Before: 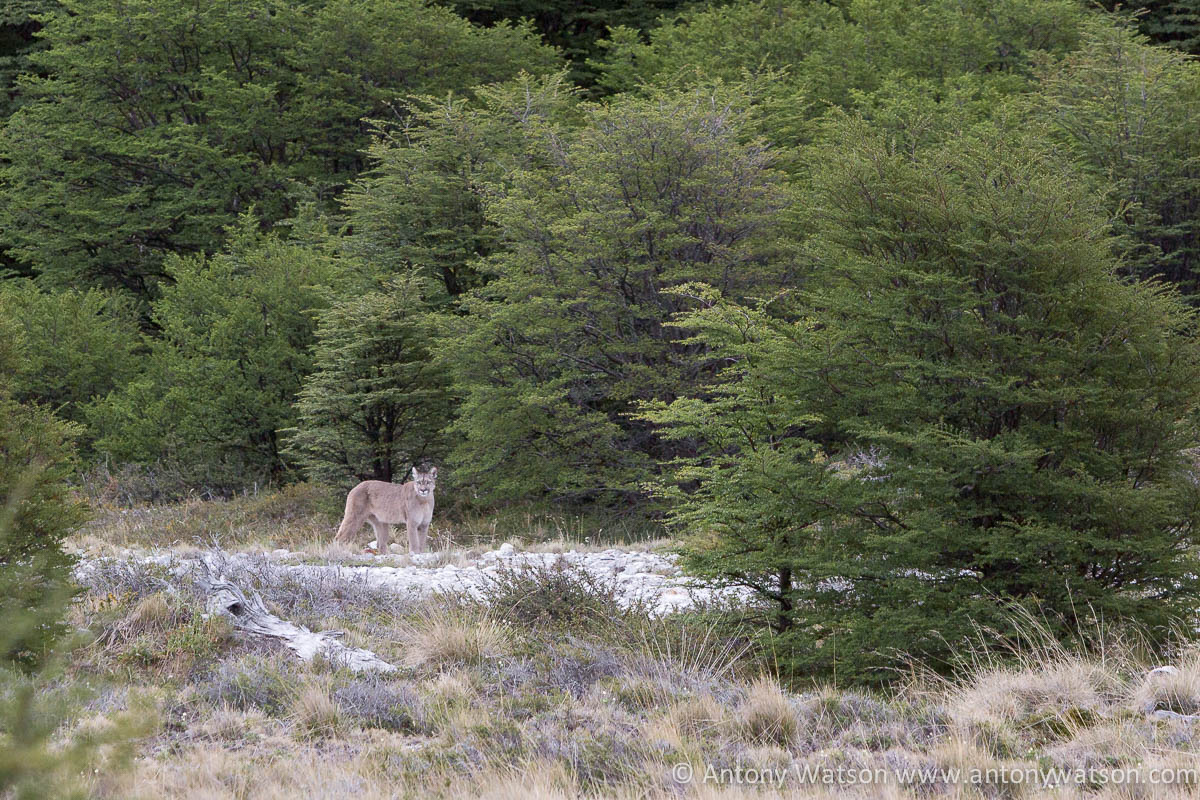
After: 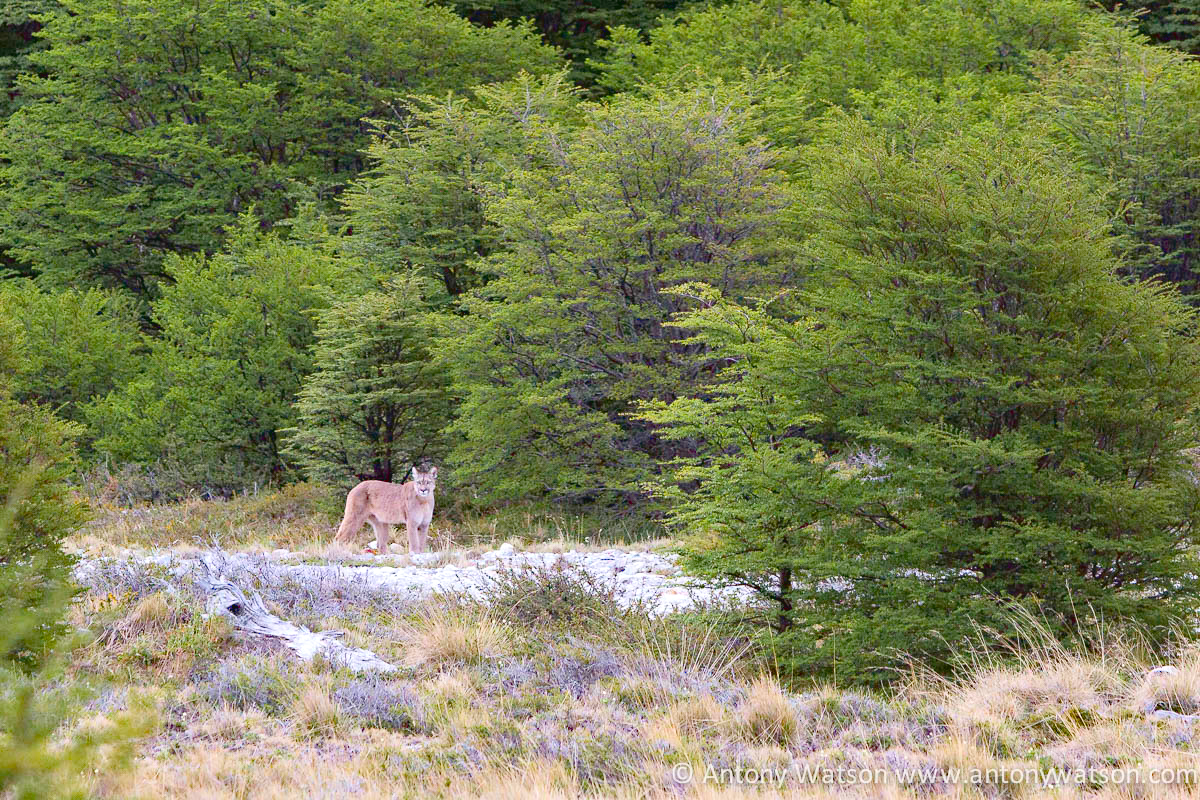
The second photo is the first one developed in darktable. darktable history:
color balance rgb: global vibrance 42.74%
exposure: exposure 0.367 EV, compensate highlight preservation false
tone curve: curves: ch0 [(0, 0.047) (0.199, 0.263) (0.47, 0.555) (0.805, 0.839) (1, 0.962)], color space Lab, linked channels, preserve colors none
haze removal: strength 0.42, compatibility mode true, adaptive false
